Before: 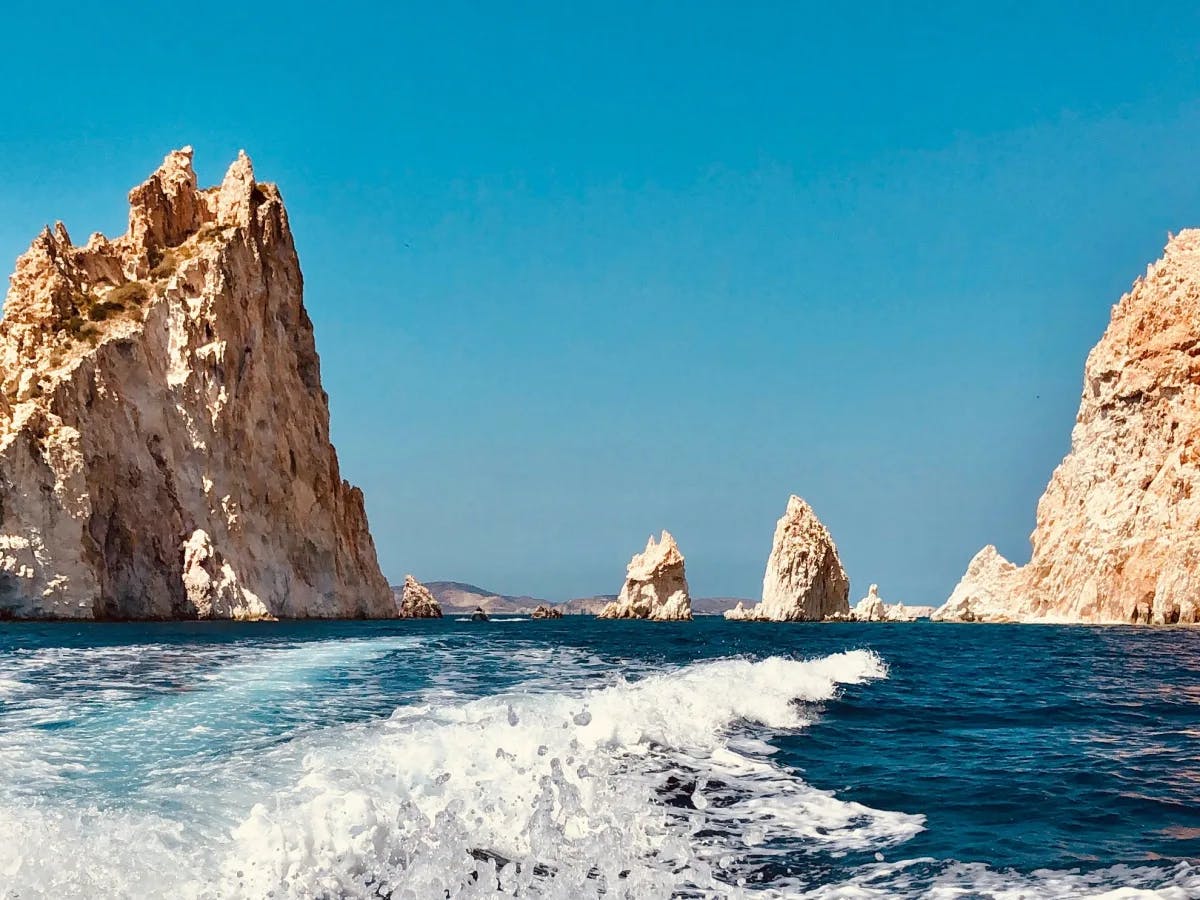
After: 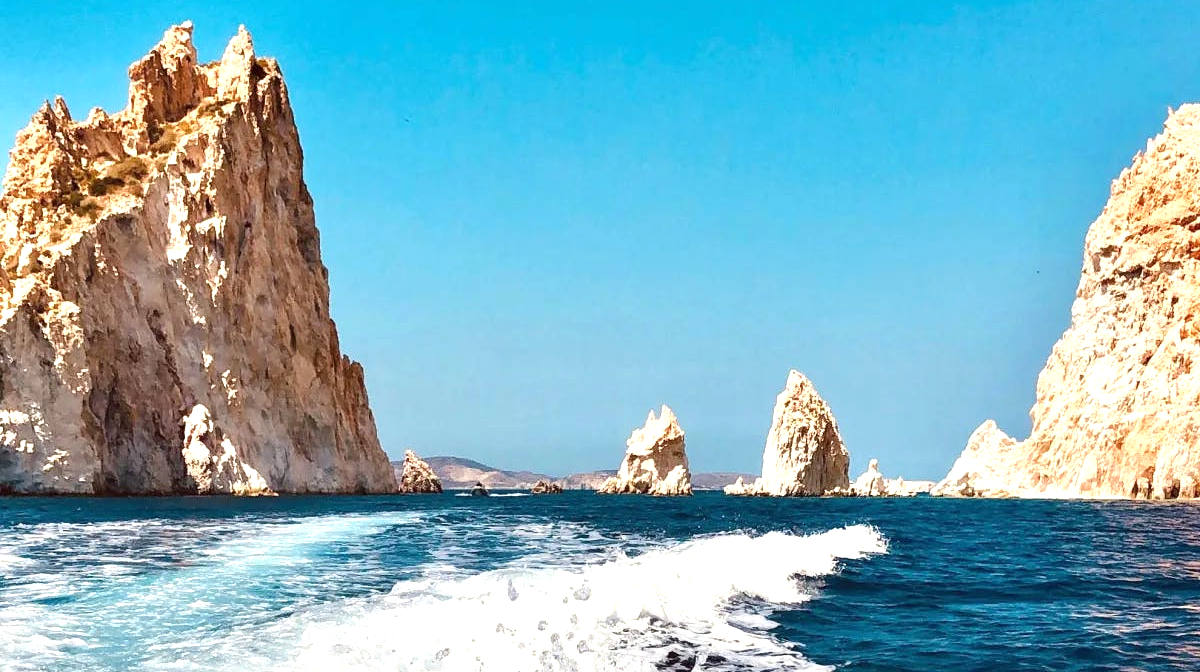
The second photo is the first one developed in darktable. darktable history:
crop: top 13.949%, bottom 11.354%
exposure: black level correction 0, exposure 0.691 EV, compensate exposure bias true, compensate highlight preservation false
